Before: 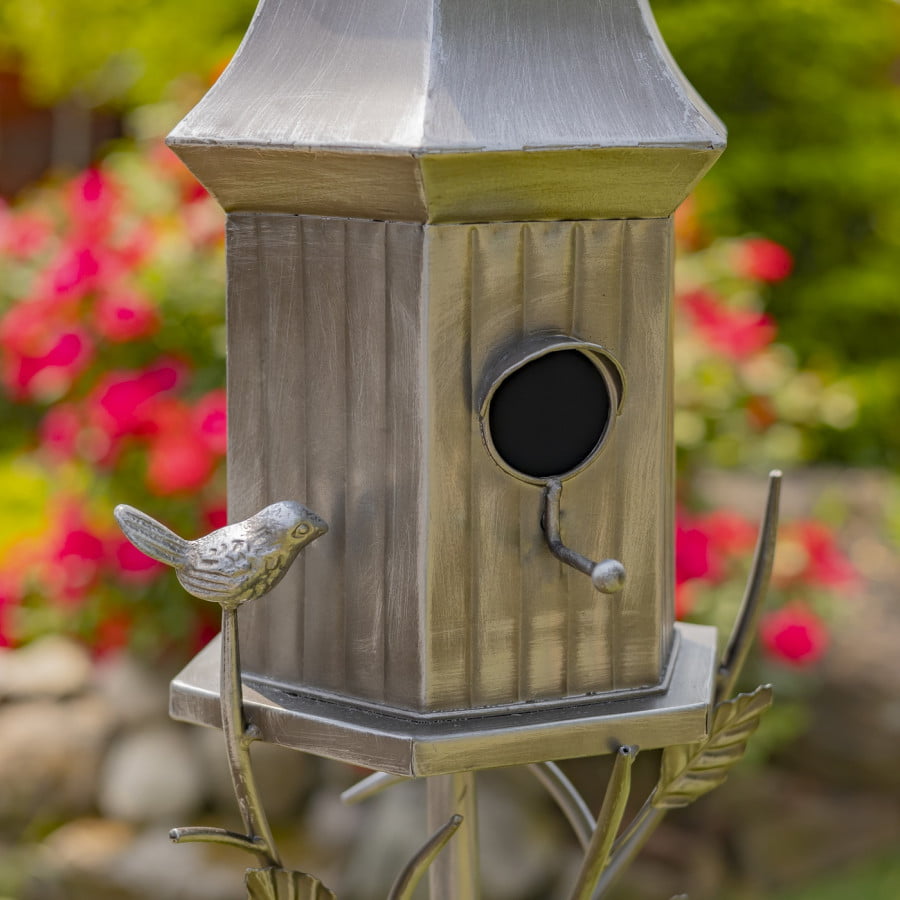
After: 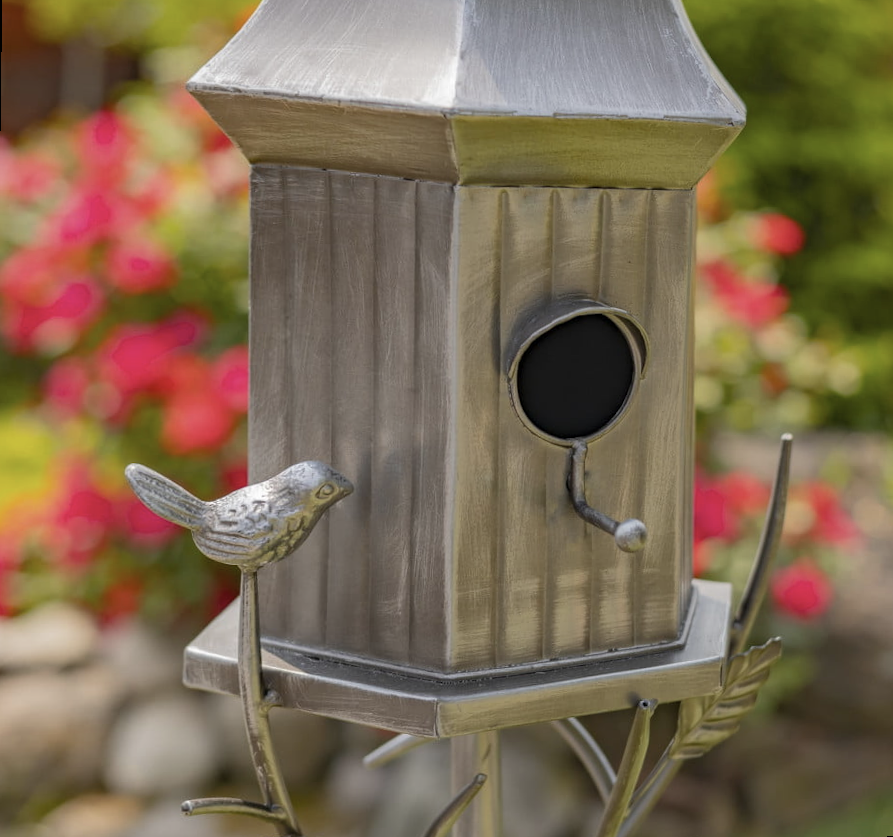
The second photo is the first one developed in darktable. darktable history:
contrast brightness saturation: saturation -0.17
rotate and perspective: rotation 0.679°, lens shift (horizontal) 0.136, crop left 0.009, crop right 0.991, crop top 0.078, crop bottom 0.95
